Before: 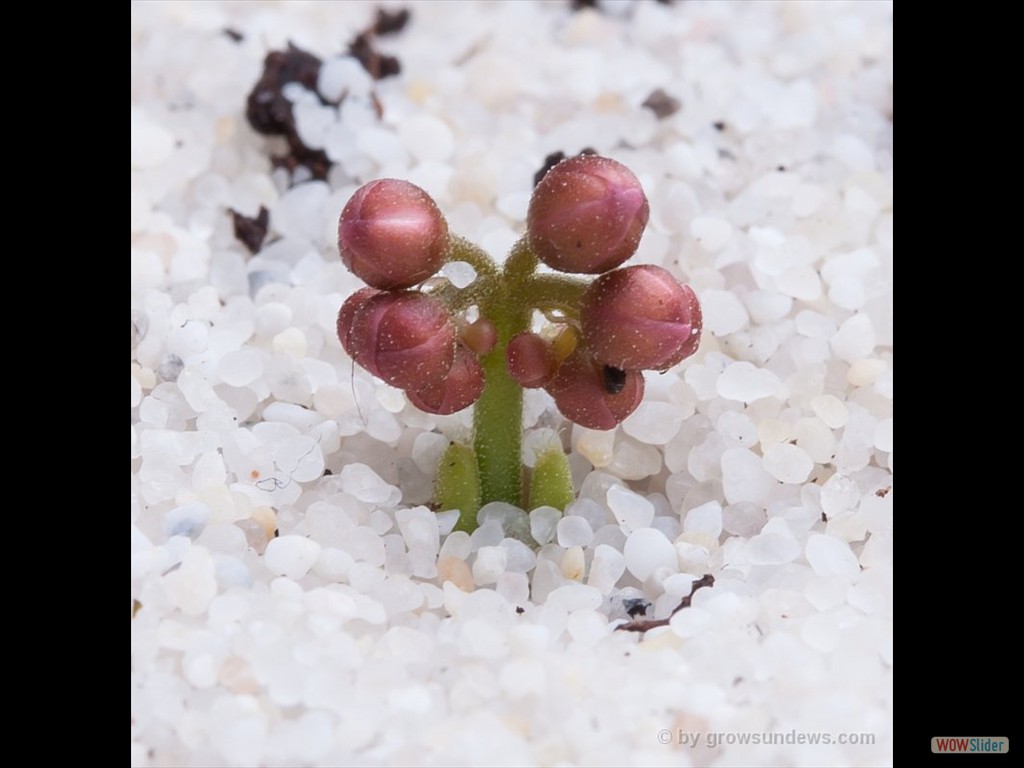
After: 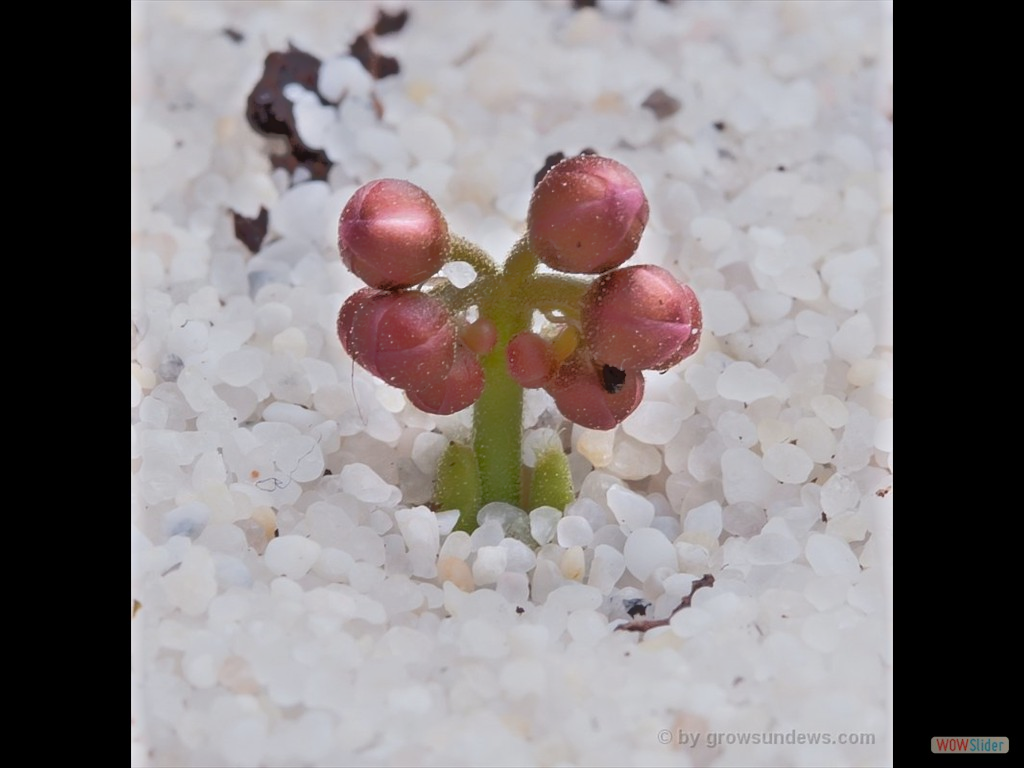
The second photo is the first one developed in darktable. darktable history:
tone equalizer: -7 EV -0.598 EV, -6 EV 1.02 EV, -5 EV -0.465 EV, -4 EV 0.421 EV, -3 EV 0.437 EV, -2 EV 0.162 EV, -1 EV -0.161 EV, +0 EV -0.402 EV
